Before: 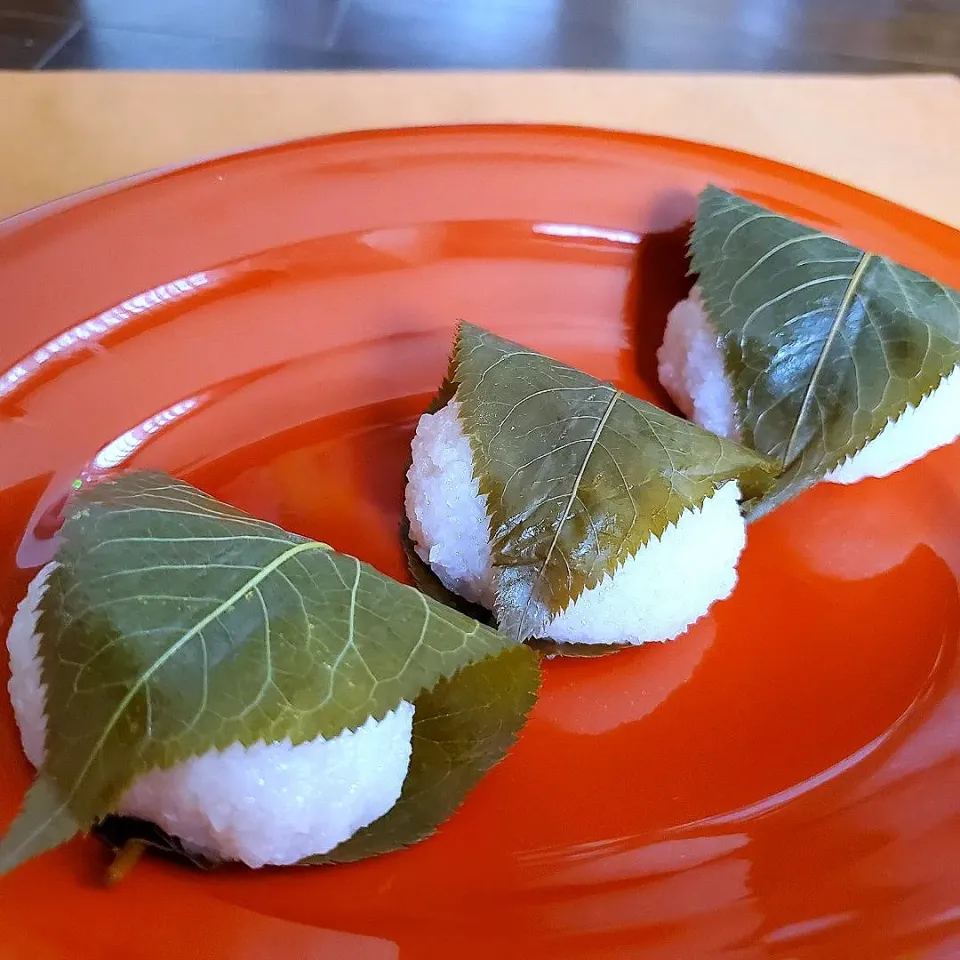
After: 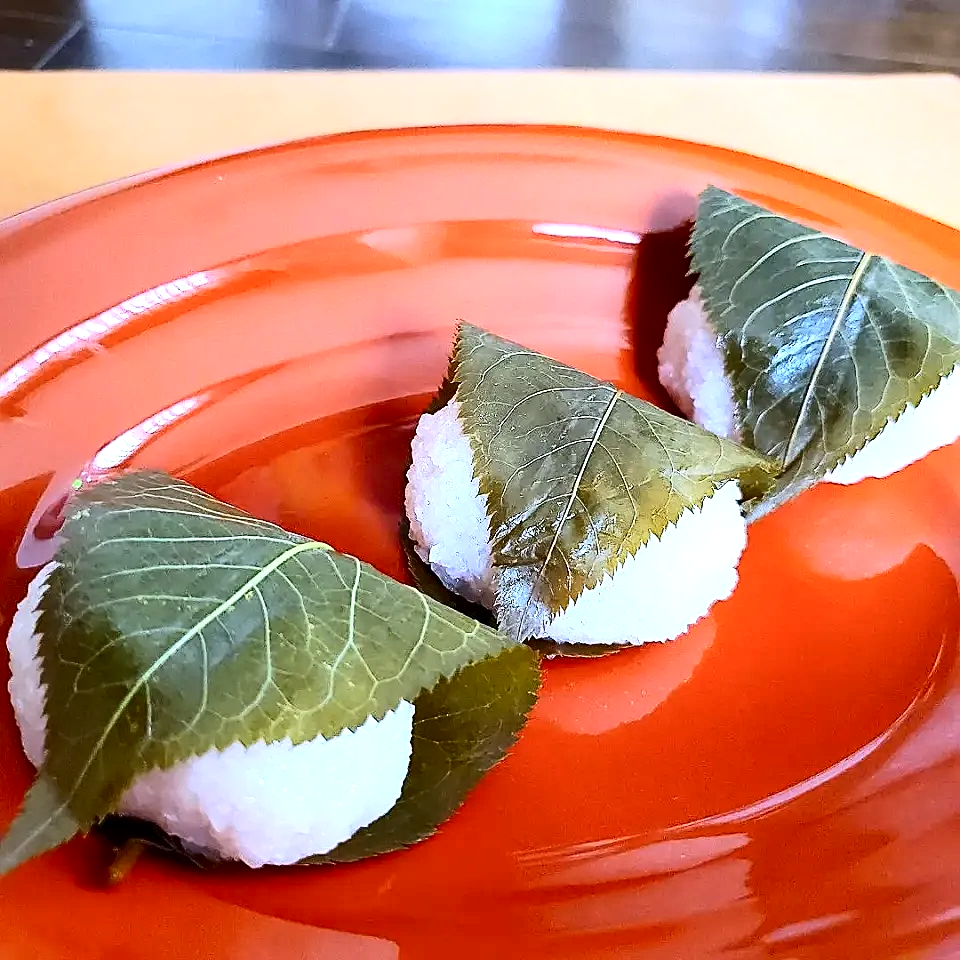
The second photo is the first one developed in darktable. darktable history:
exposure: black level correction 0.001, exposure 0.5 EV, compensate highlight preservation false
sharpen: on, module defaults
tone equalizer: edges refinement/feathering 500, mask exposure compensation -1.57 EV, preserve details no
contrast brightness saturation: contrast 0.288
